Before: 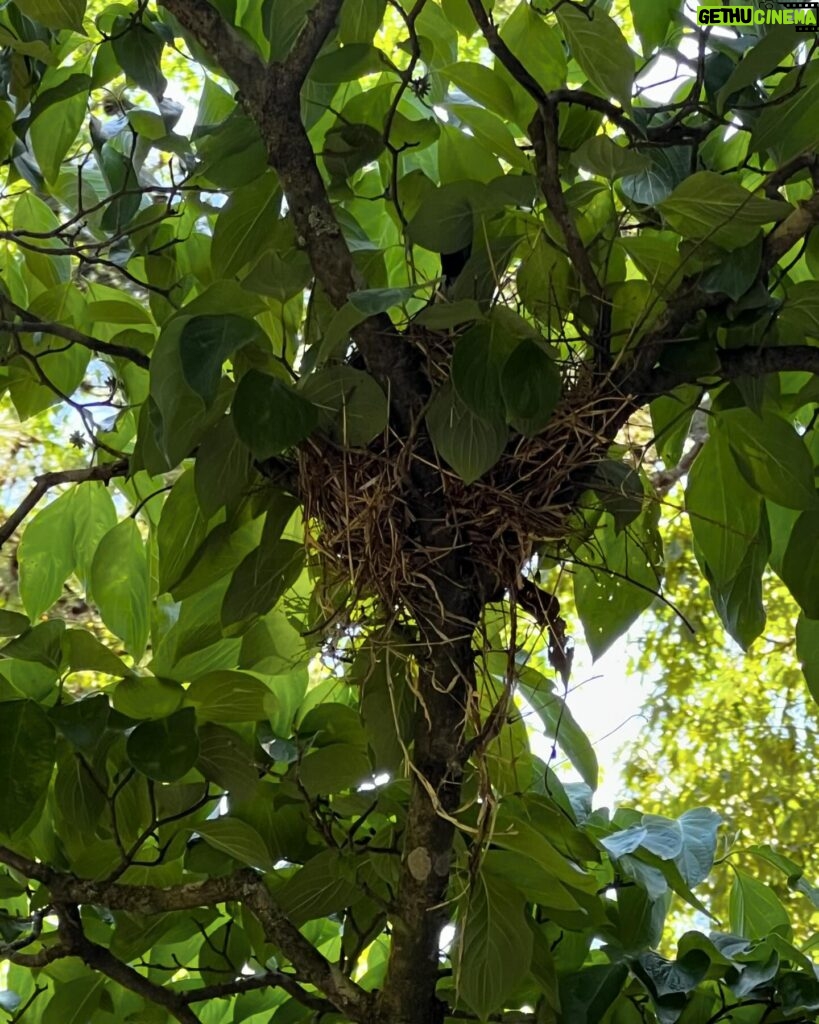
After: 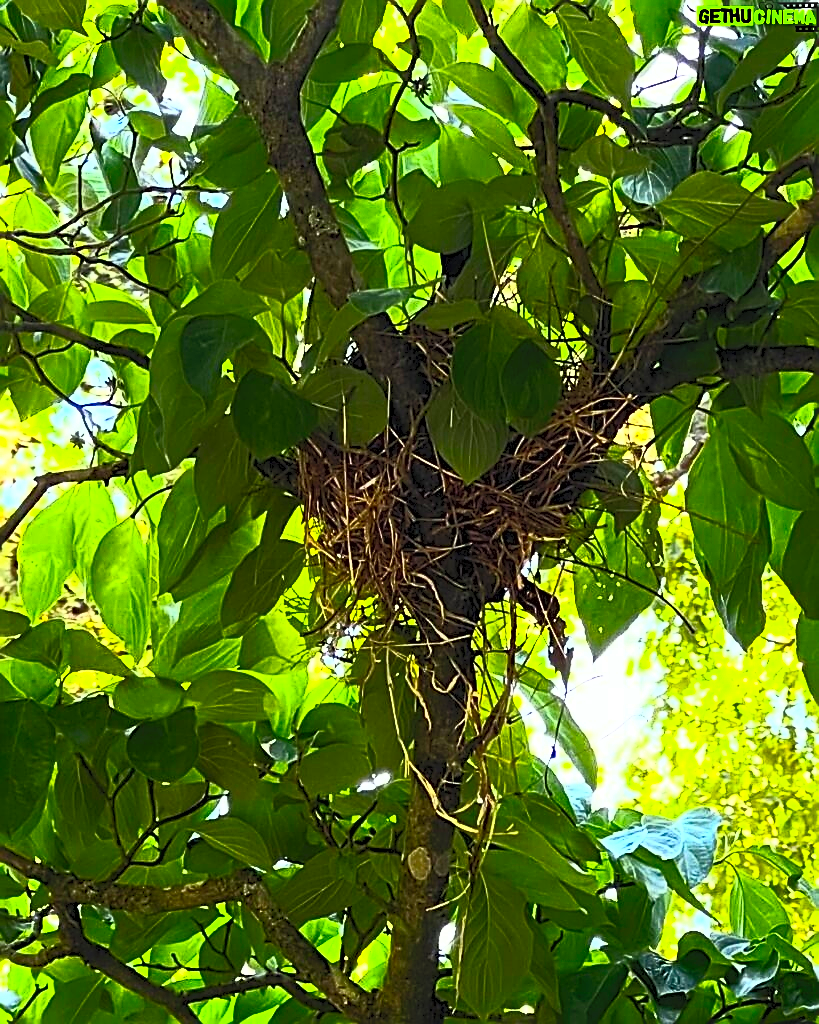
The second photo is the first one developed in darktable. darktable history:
sharpen: amount 1.009
tone equalizer: -7 EV 0.103 EV
contrast brightness saturation: contrast 0.982, brightness 0.982, saturation 0.983
